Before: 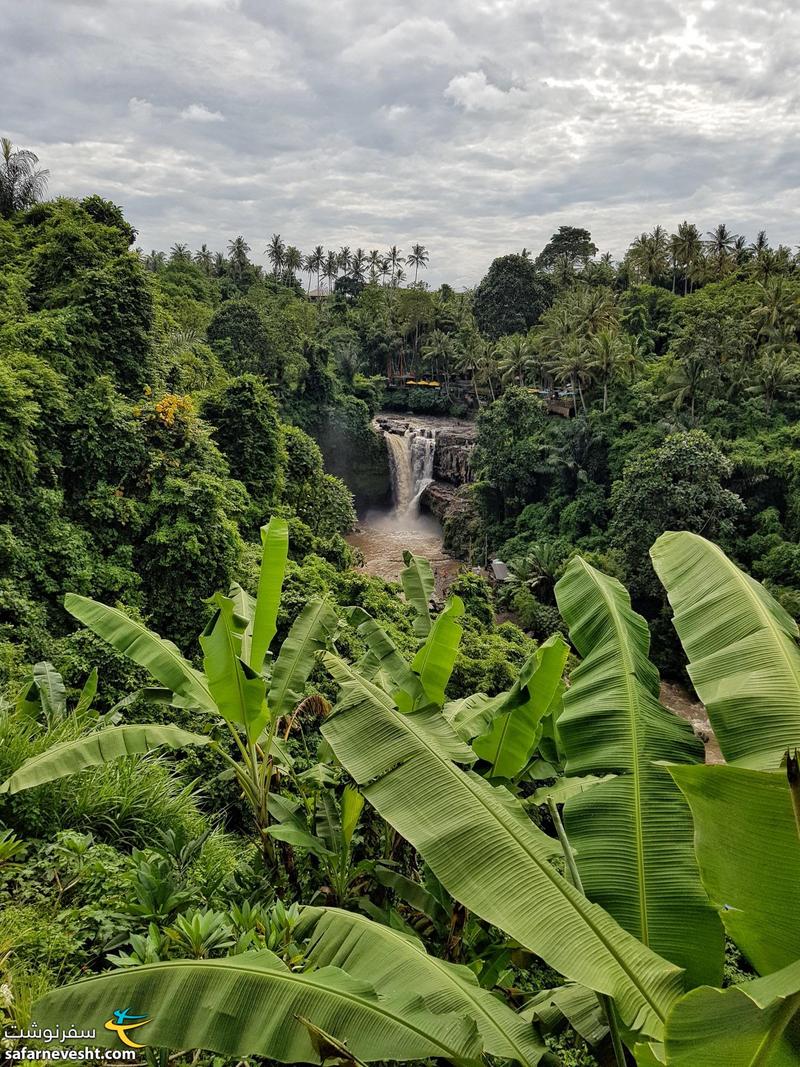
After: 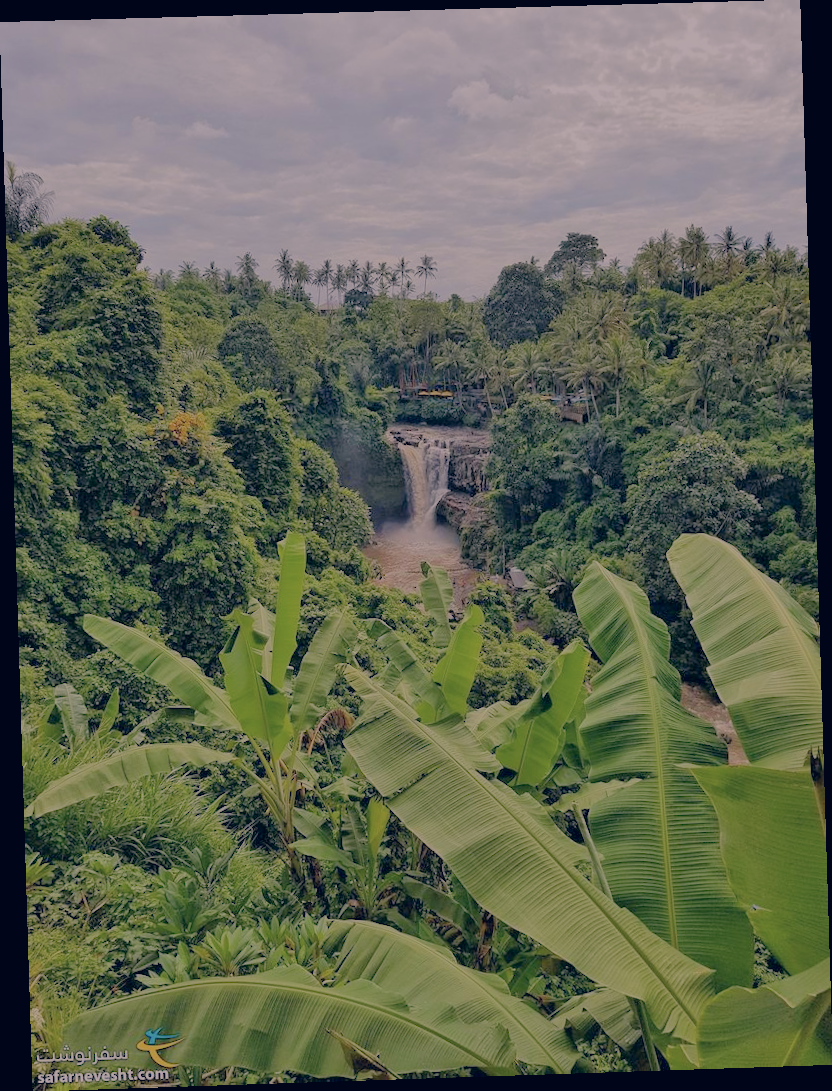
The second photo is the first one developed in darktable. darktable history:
filmic rgb: black relative exposure -14 EV, white relative exposure 8 EV, threshold 3 EV, hardness 3.74, latitude 50%, contrast 0.5, color science v5 (2021), contrast in shadows safe, contrast in highlights safe, enable highlight reconstruction true
color correction: highlights a* 14.46, highlights b* 5.85, shadows a* -5.53, shadows b* -15.24, saturation 0.85
rotate and perspective: rotation -1.77°, lens shift (horizontal) 0.004, automatic cropping off
